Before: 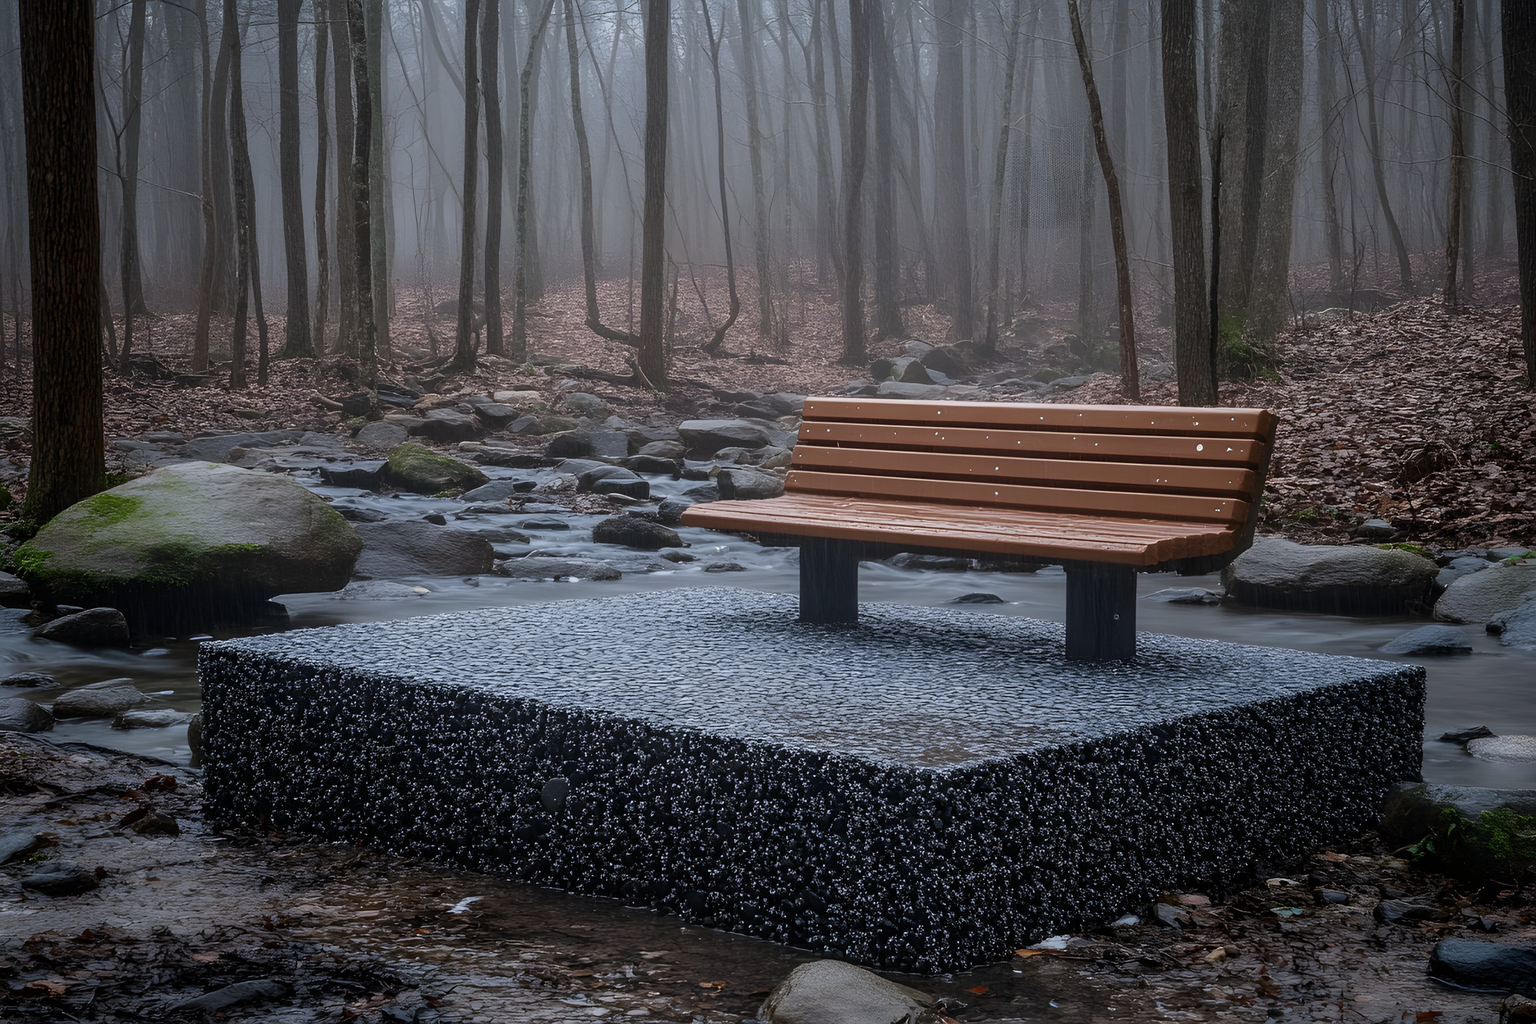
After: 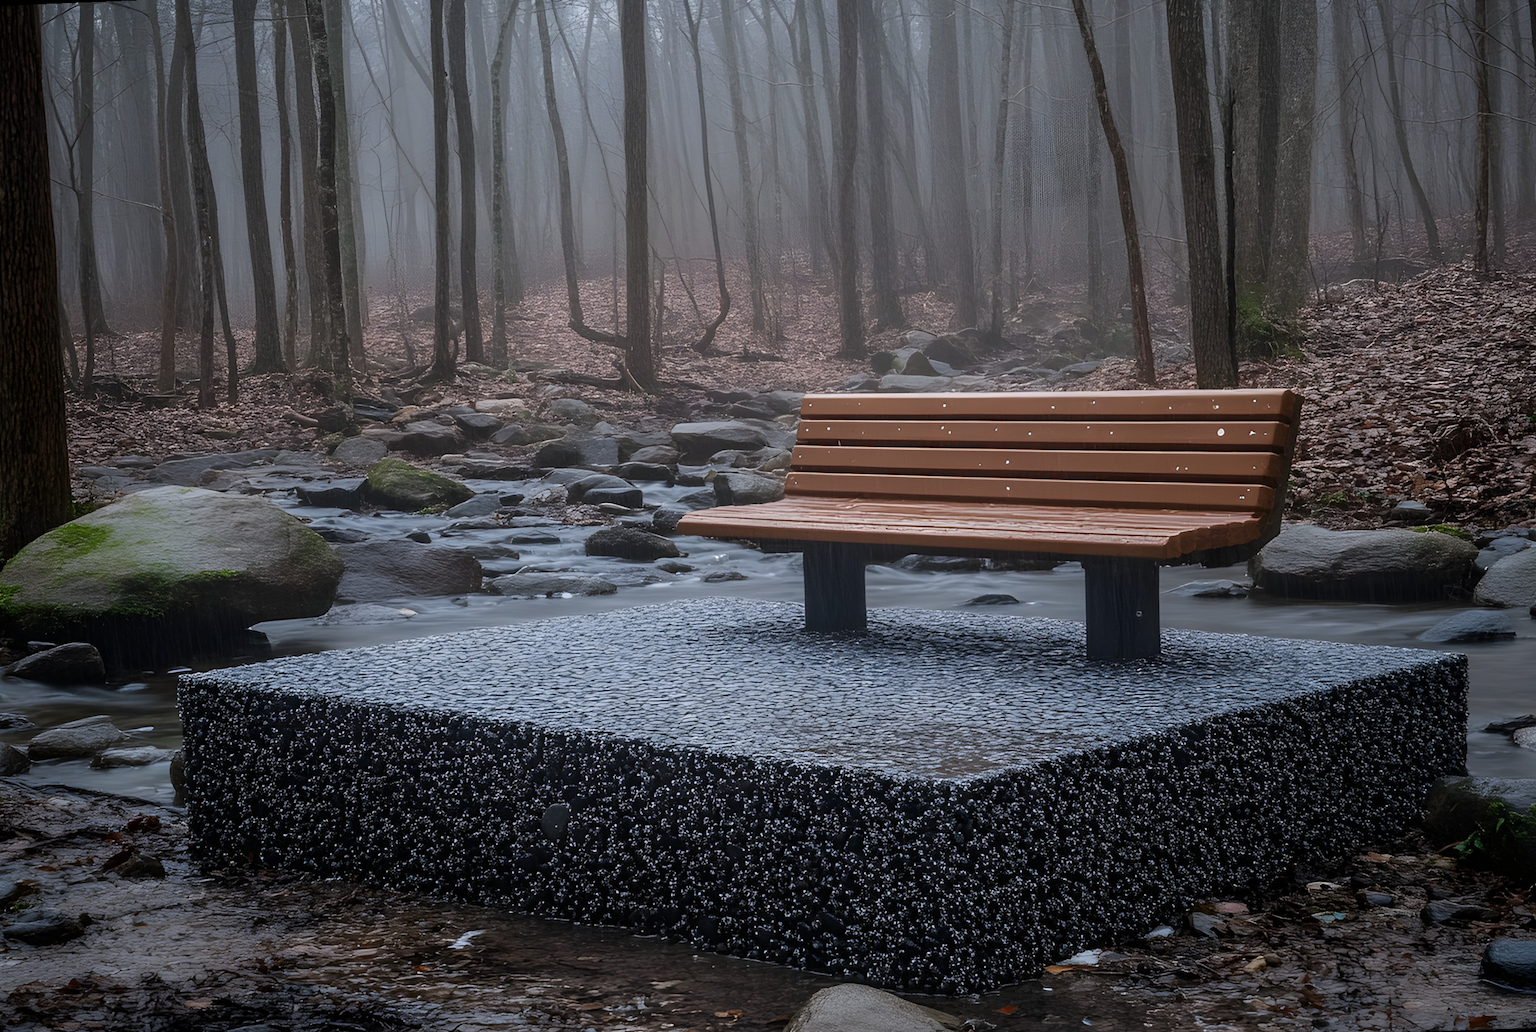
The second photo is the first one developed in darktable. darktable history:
rotate and perspective: rotation -2.12°, lens shift (vertical) 0.009, lens shift (horizontal) -0.008, automatic cropping original format, crop left 0.036, crop right 0.964, crop top 0.05, crop bottom 0.959
bloom: size 5%, threshold 95%, strength 15%
